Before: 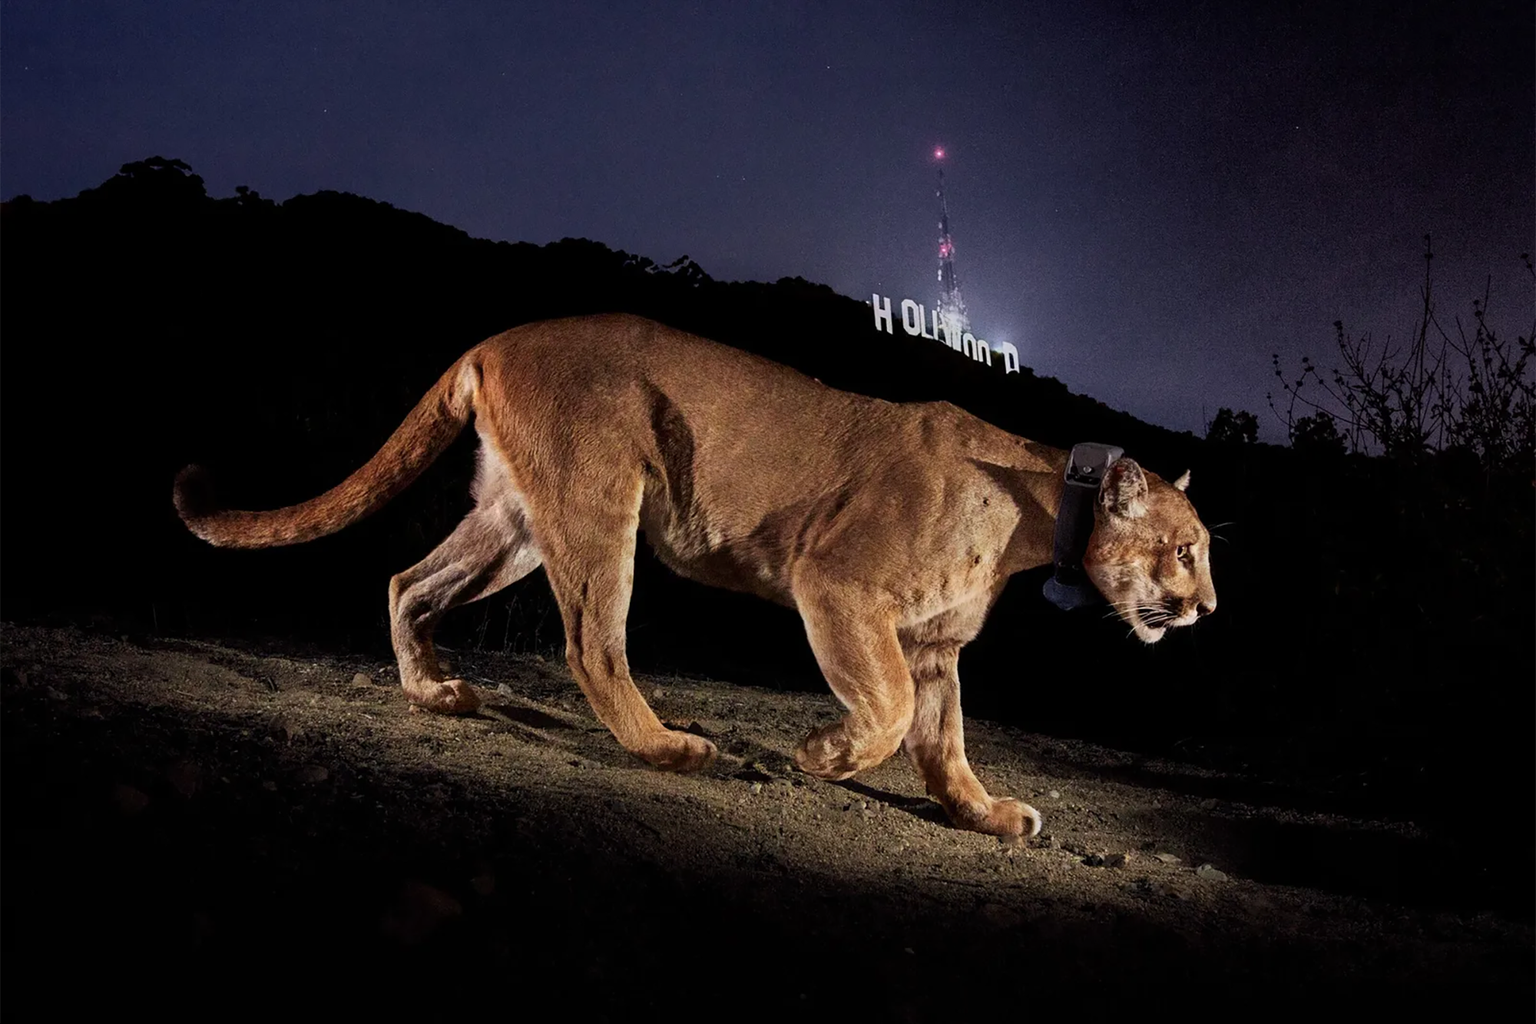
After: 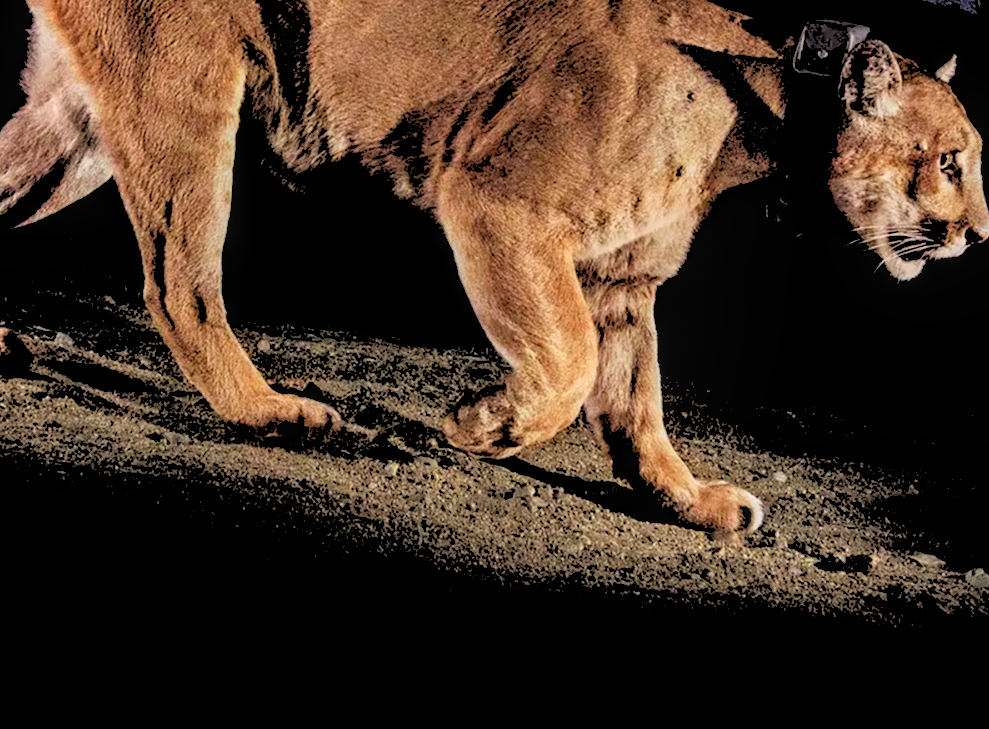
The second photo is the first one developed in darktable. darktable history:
crop: left 29.672%, top 41.786%, right 20.851%, bottom 3.487%
local contrast: on, module defaults
color zones: curves: ch1 [(0, 0.513) (0.143, 0.524) (0.286, 0.511) (0.429, 0.506) (0.571, 0.503) (0.714, 0.503) (0.857, 0.508) (1, 0.513)]
tone equalizer: on, module defaults
rgb levels: levels [[0.027, 0.429, 0.996], [0, 0.5, 1], [0, 0.5, 1]]
